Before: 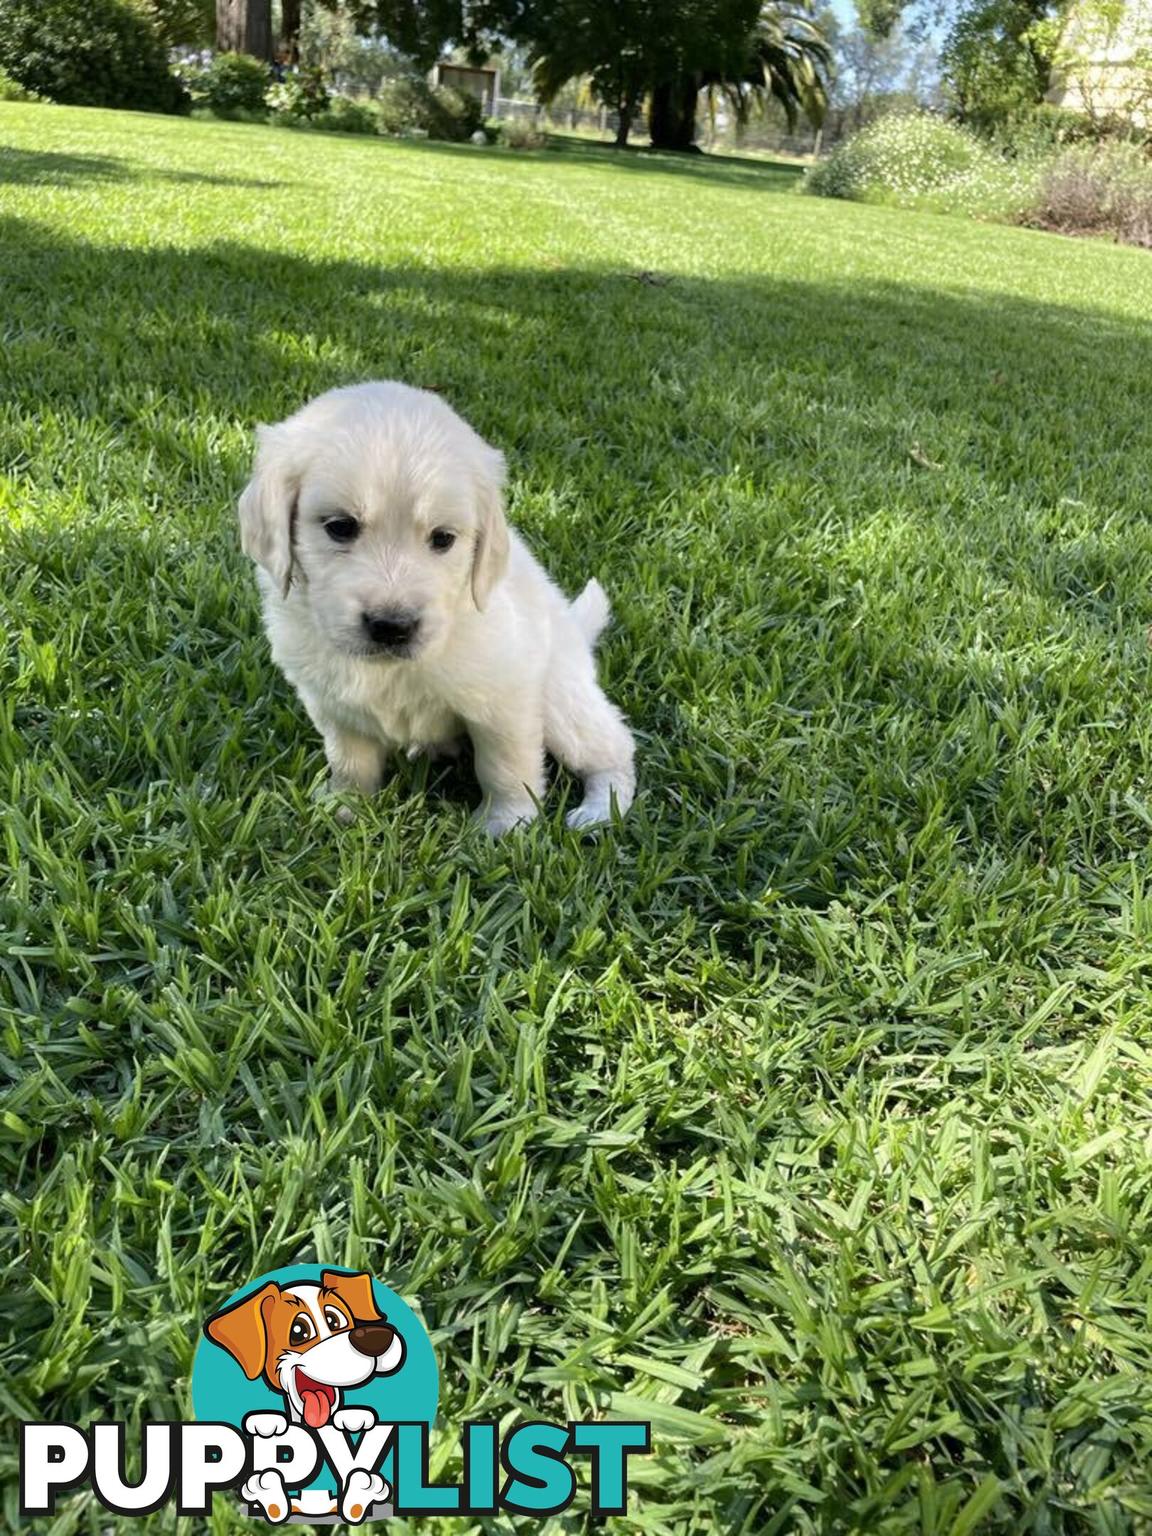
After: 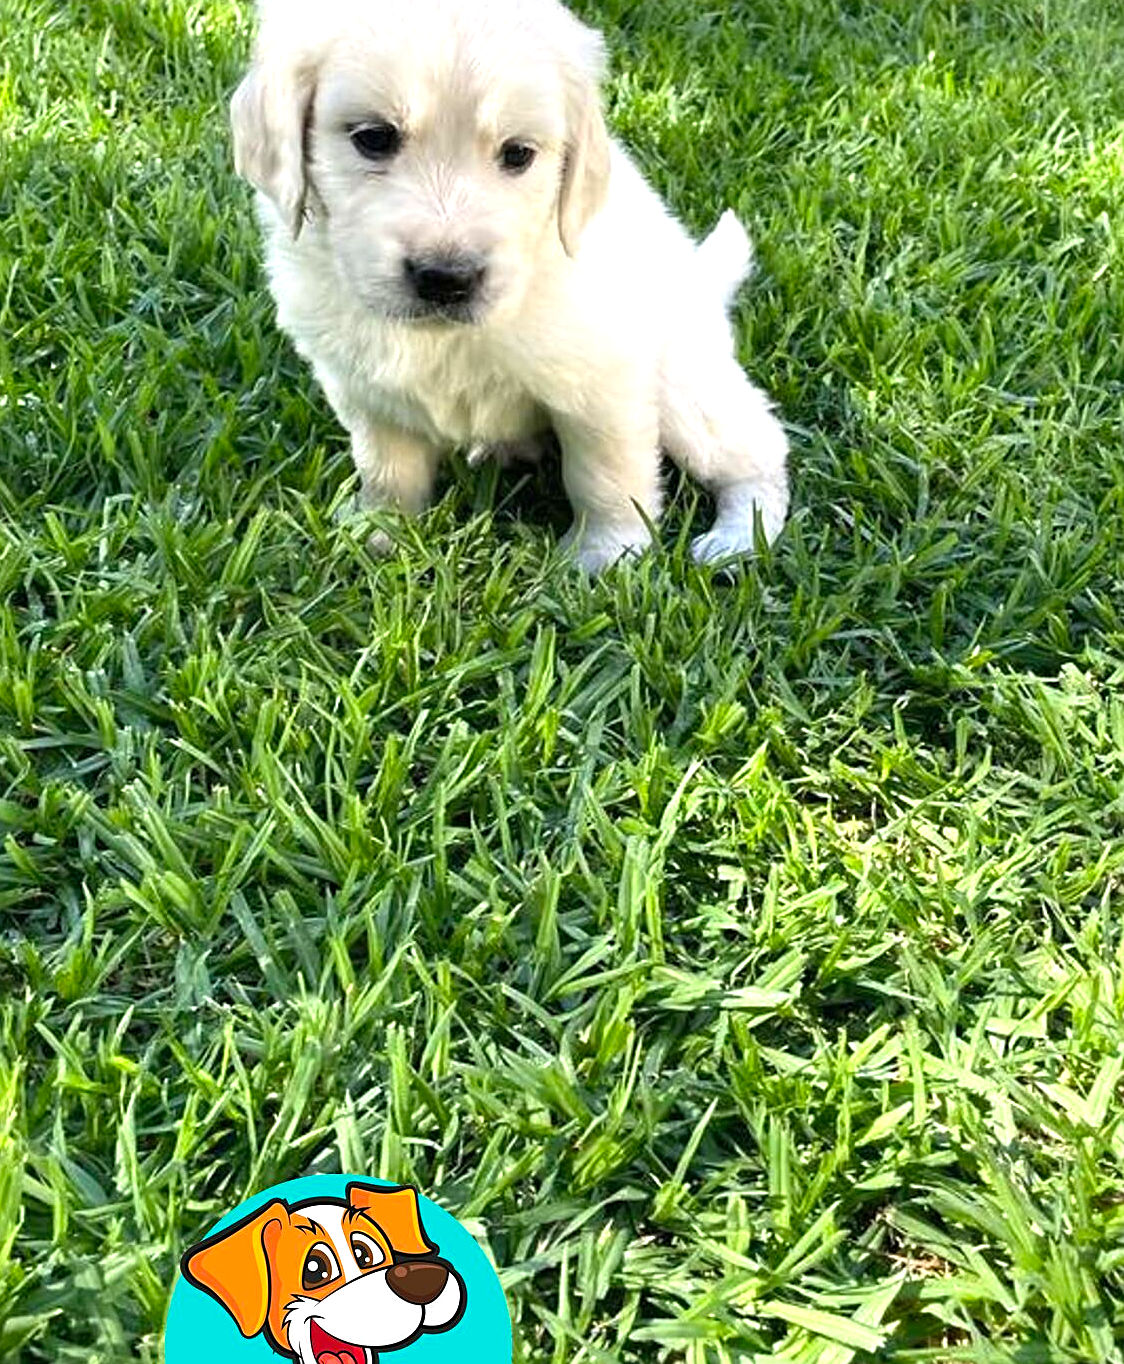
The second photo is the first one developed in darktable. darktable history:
crop: left 6.534%, top 27.937%, right 24.064%, bottom 8.888%
levels: mode automatic, levels [0, 0.476, 0.951]
sharpen: amount 0.468
exposure: black level correction 0, exposure 0.694 EV, compensate highlight preservation false
